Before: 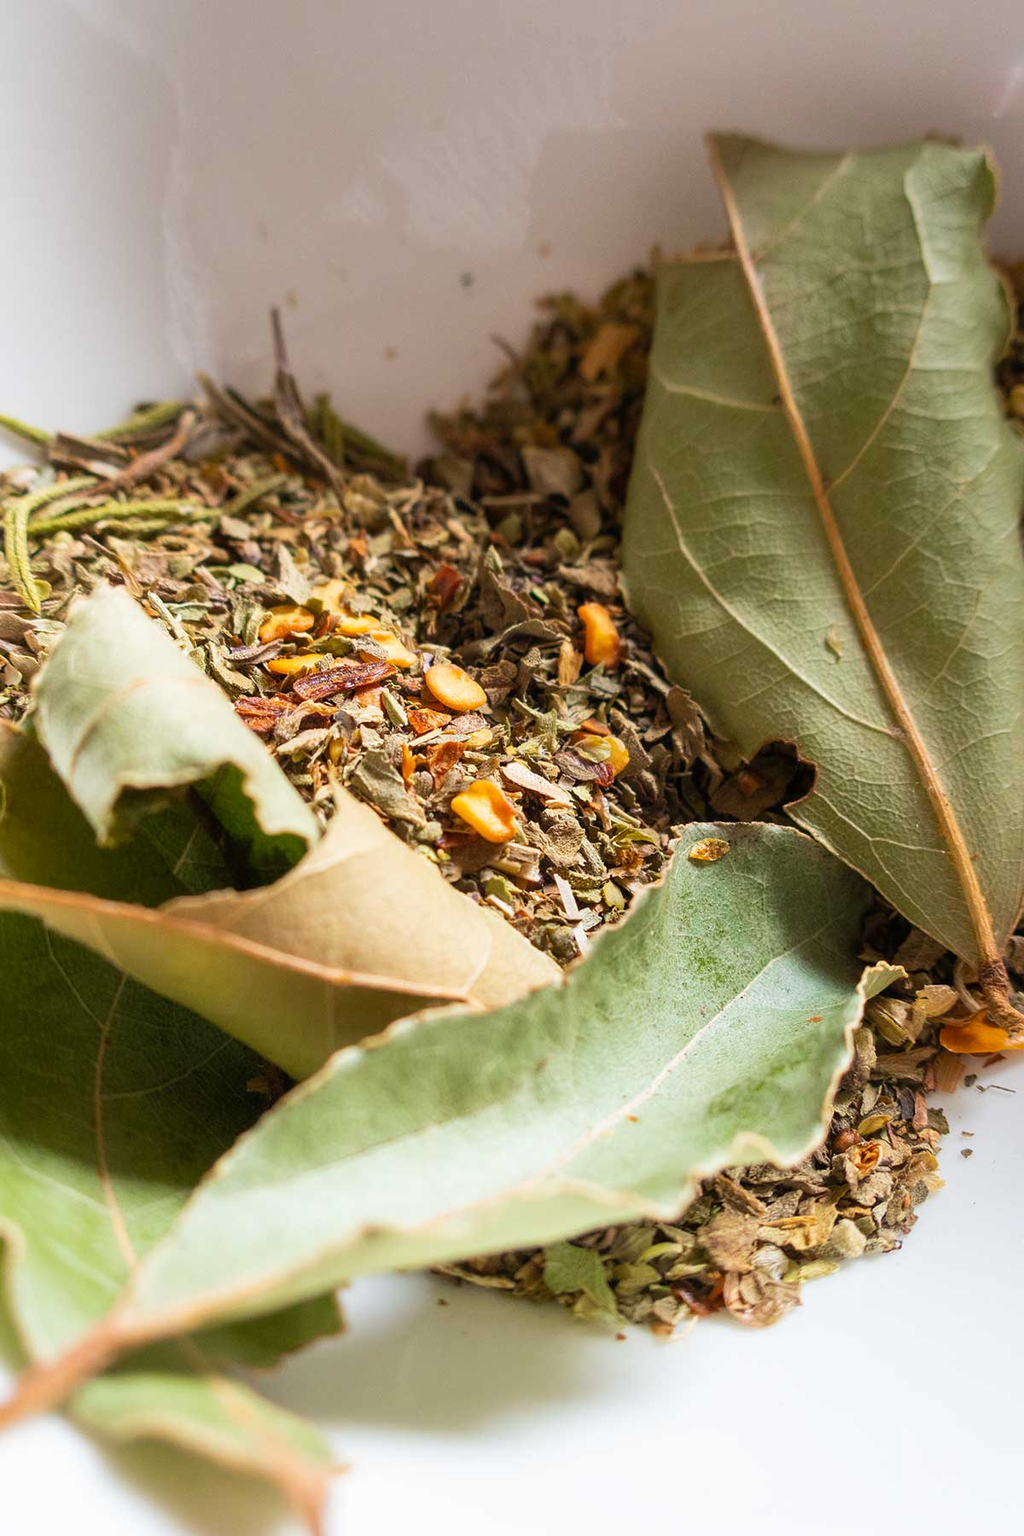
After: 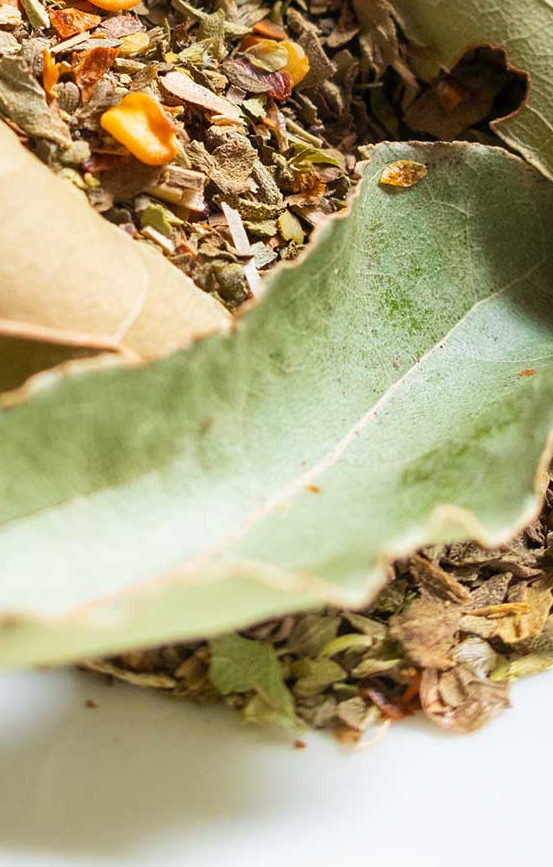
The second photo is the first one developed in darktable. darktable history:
crop: left 35.75%, top 45.704%, right 18.09%, bottom 6.091%
